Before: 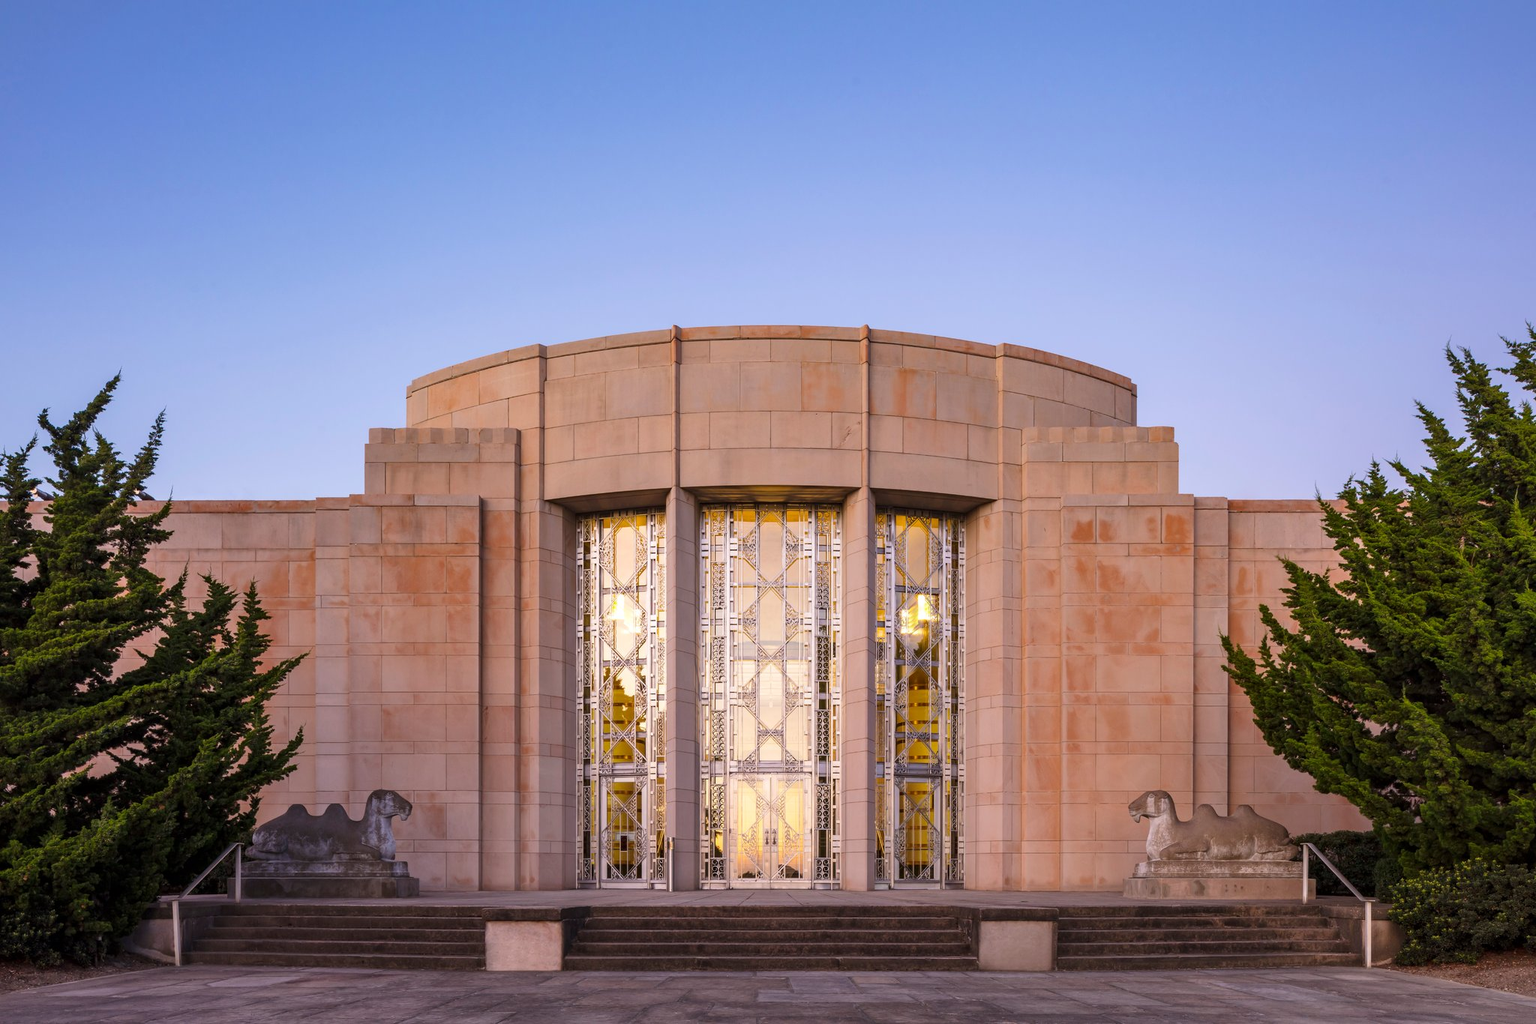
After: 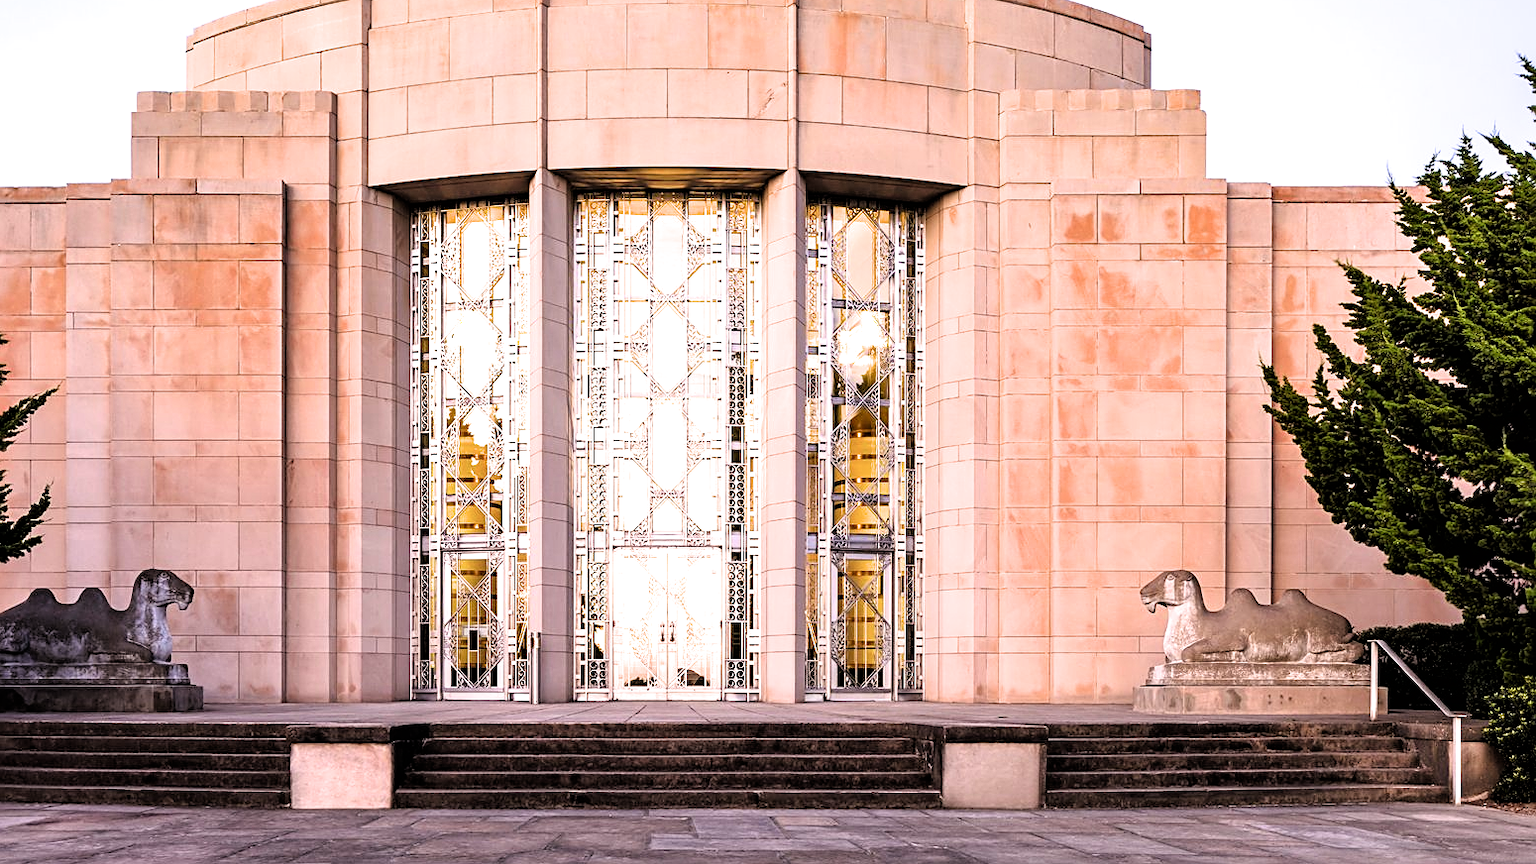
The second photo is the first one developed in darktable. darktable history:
exposure: exposure 0.935 EV, compensate highlight preservation false
crop and rotate: left 17.299%, top 35.115%, right 7.015%, bottom 1.024%
filmic rgb: black relative exposure -3.64 EV, white relative exposure 2.44 EV, hardness 3.29
sharpen: on, module defaults
